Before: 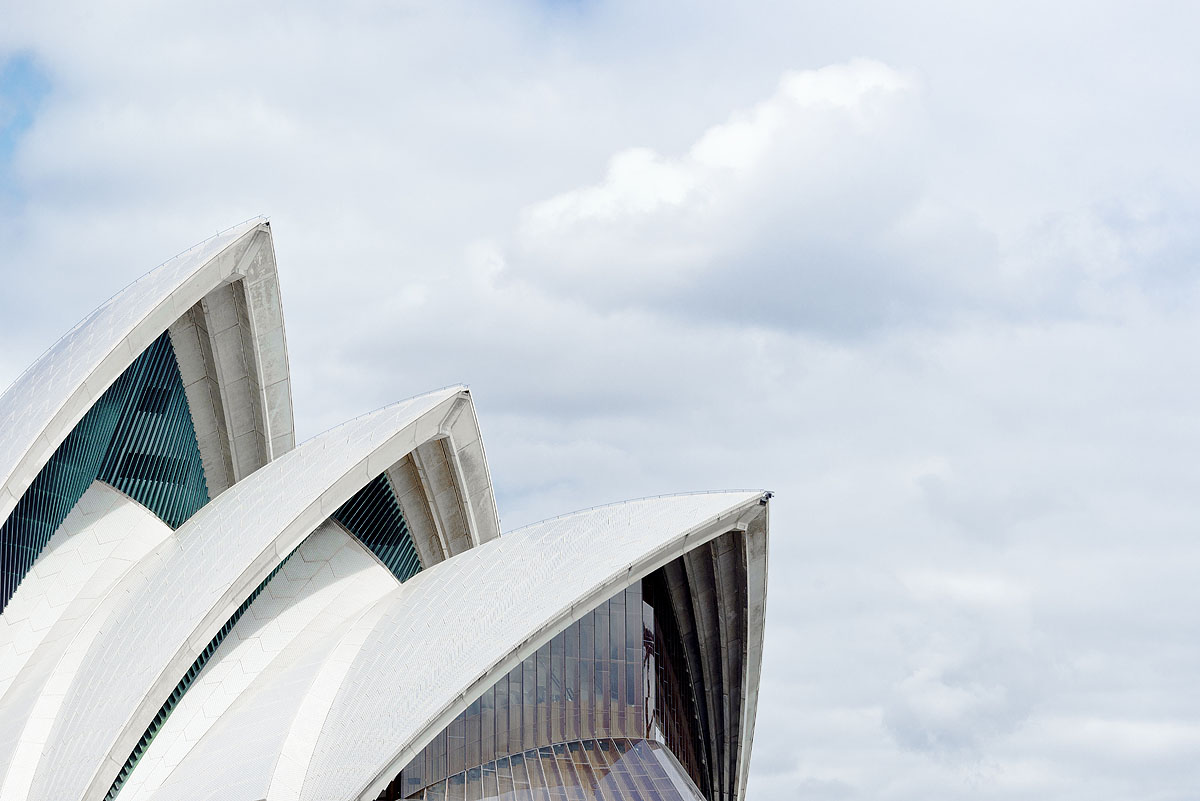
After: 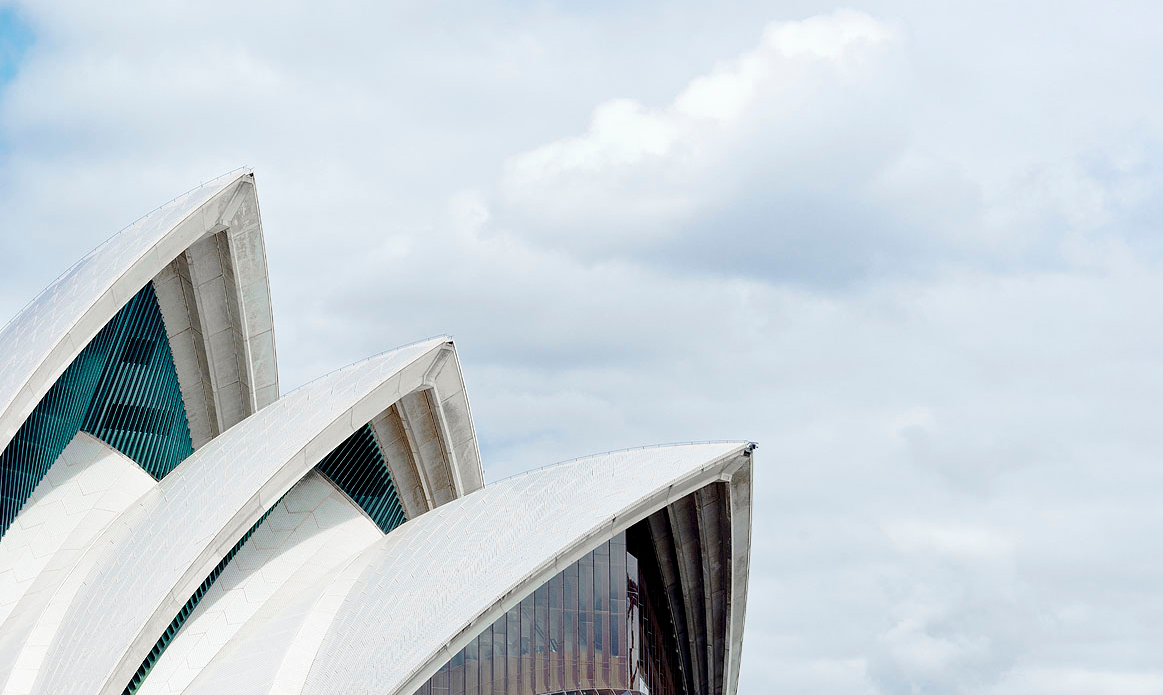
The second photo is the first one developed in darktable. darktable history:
crop: left 1.391%, top 6.134%, right 1.646%, bottom 6.994%
